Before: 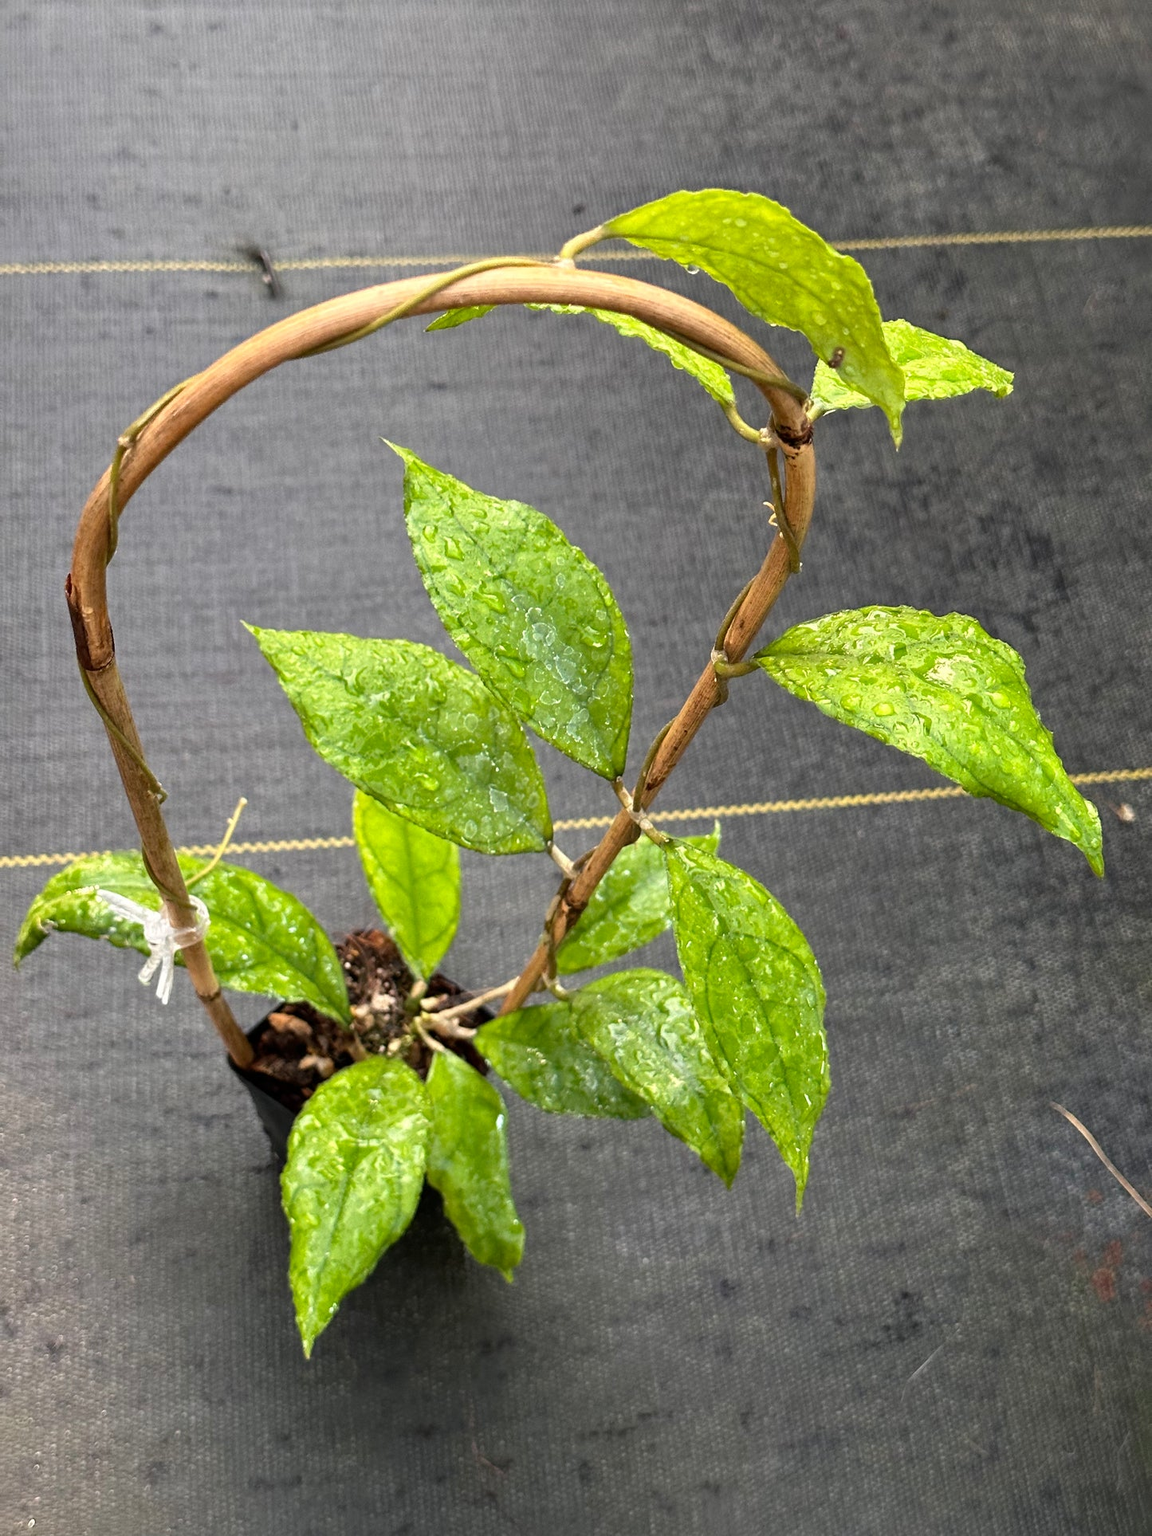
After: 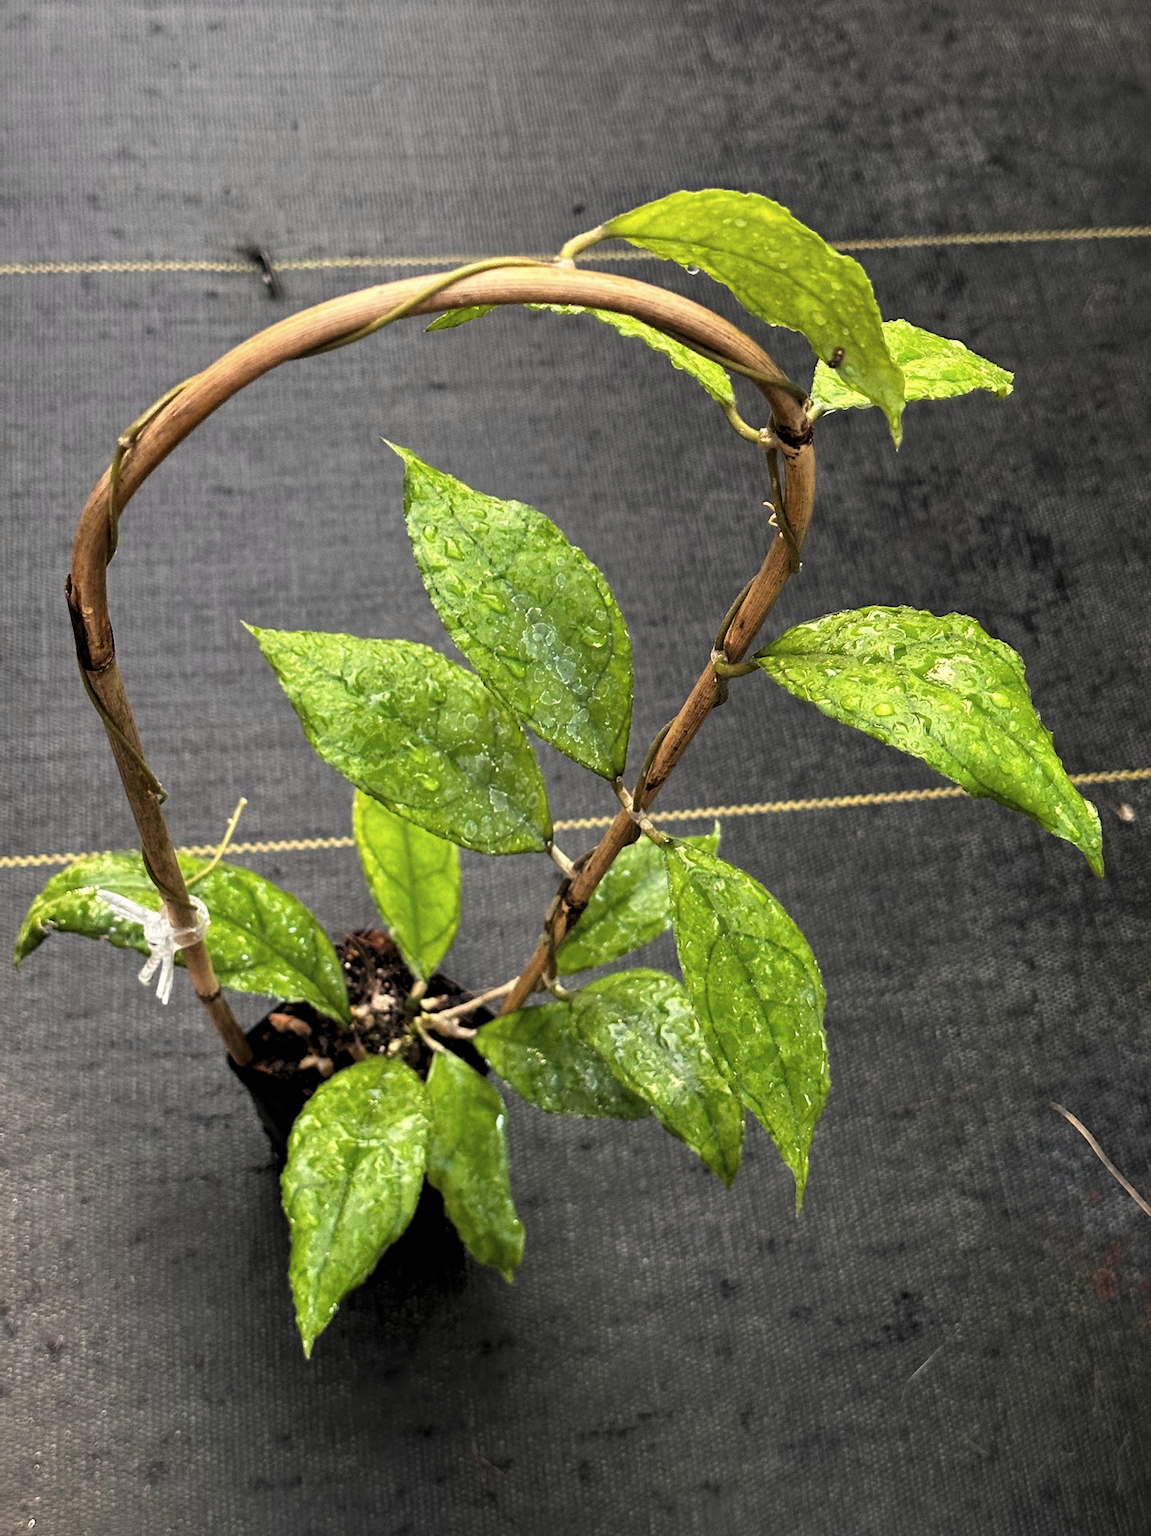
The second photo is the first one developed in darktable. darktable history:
levels: levels [0.116, 0.574, 1]
white balance: red 1.009, blue 0.985
color balance rgb: linear chroma grading › shadows -3%, linear chroma grading › highlights -4%
